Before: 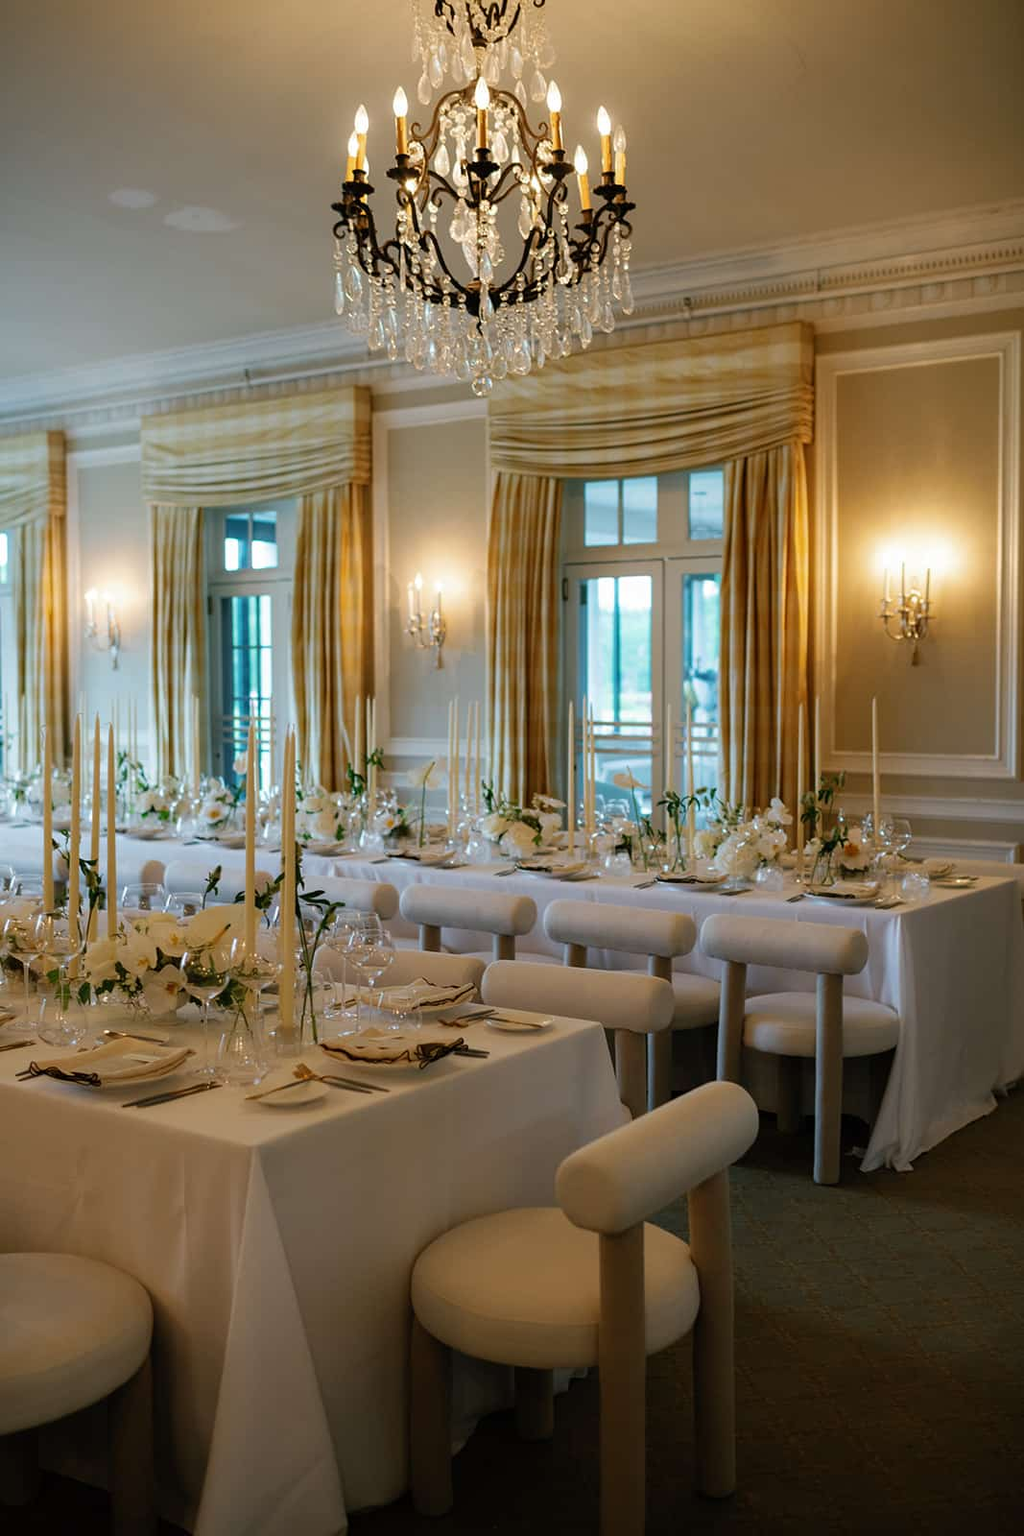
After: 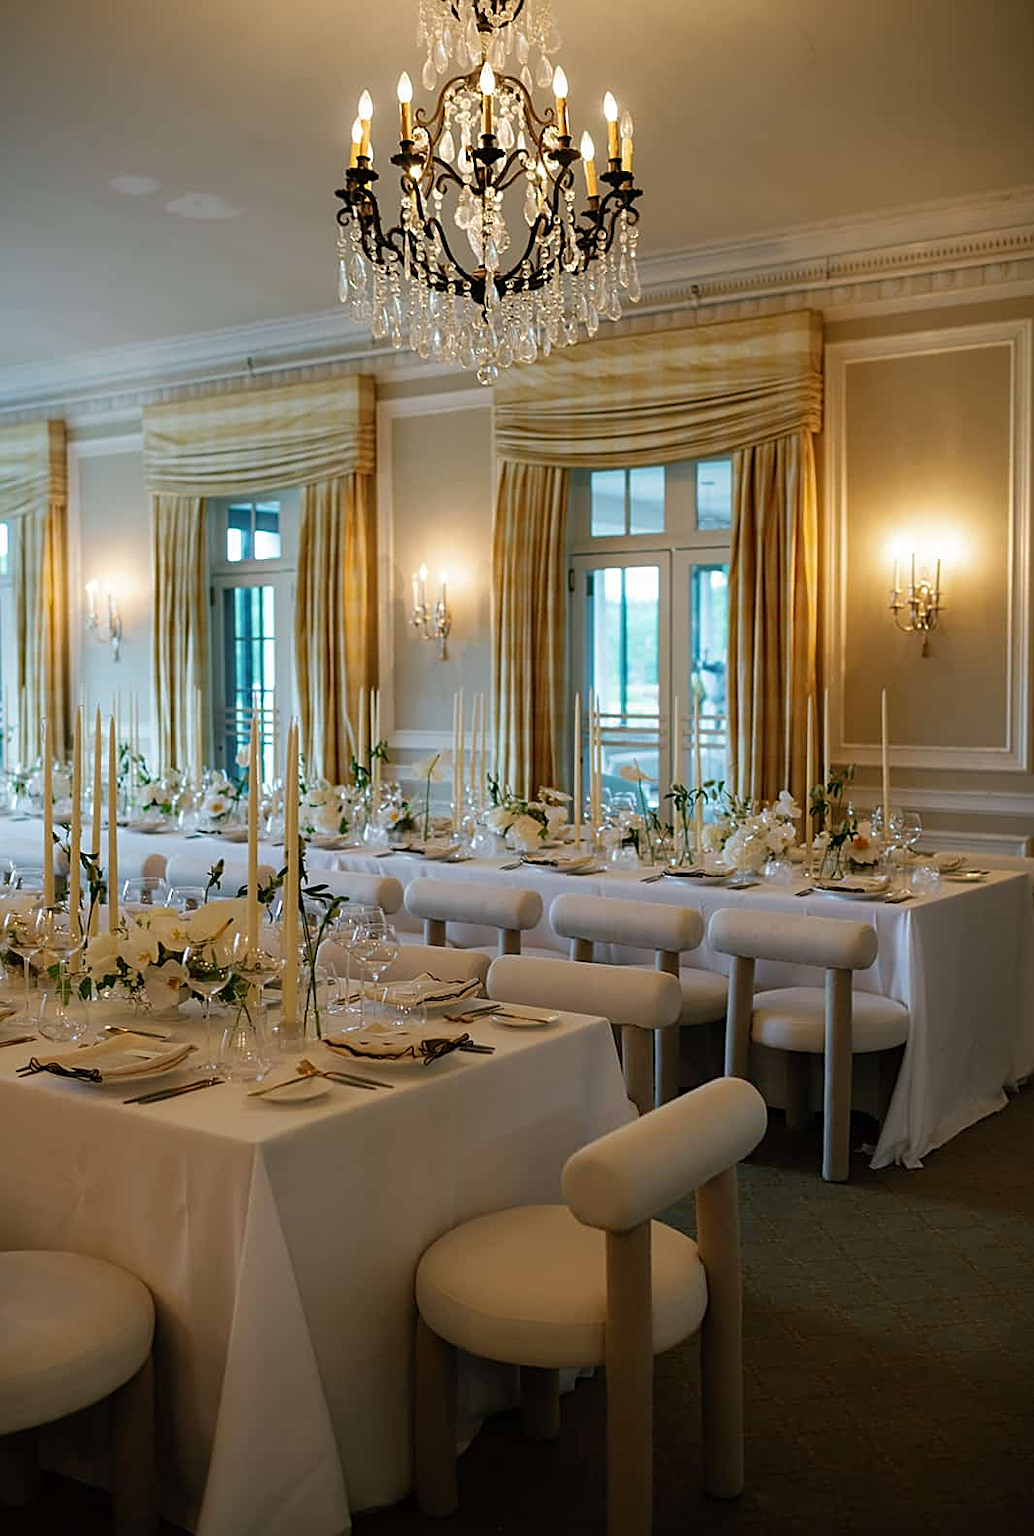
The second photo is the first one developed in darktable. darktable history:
sharpen: on, module defaults
crop: top 1.049%, right 0.001%
